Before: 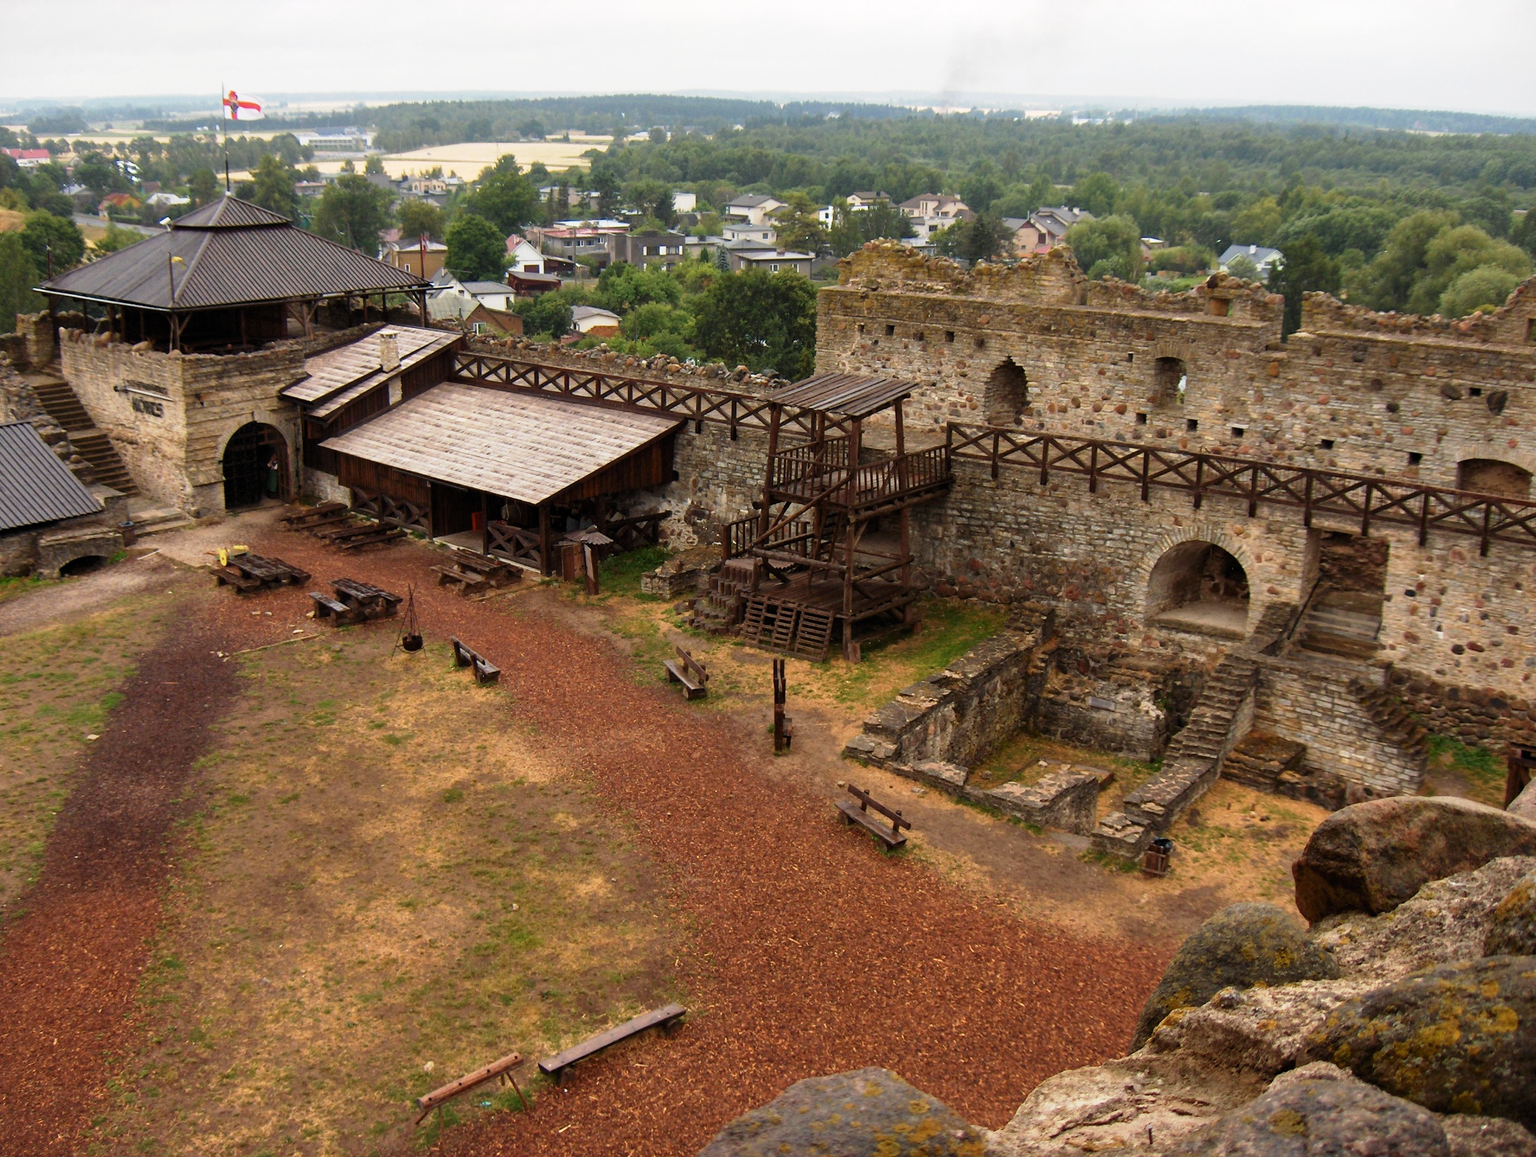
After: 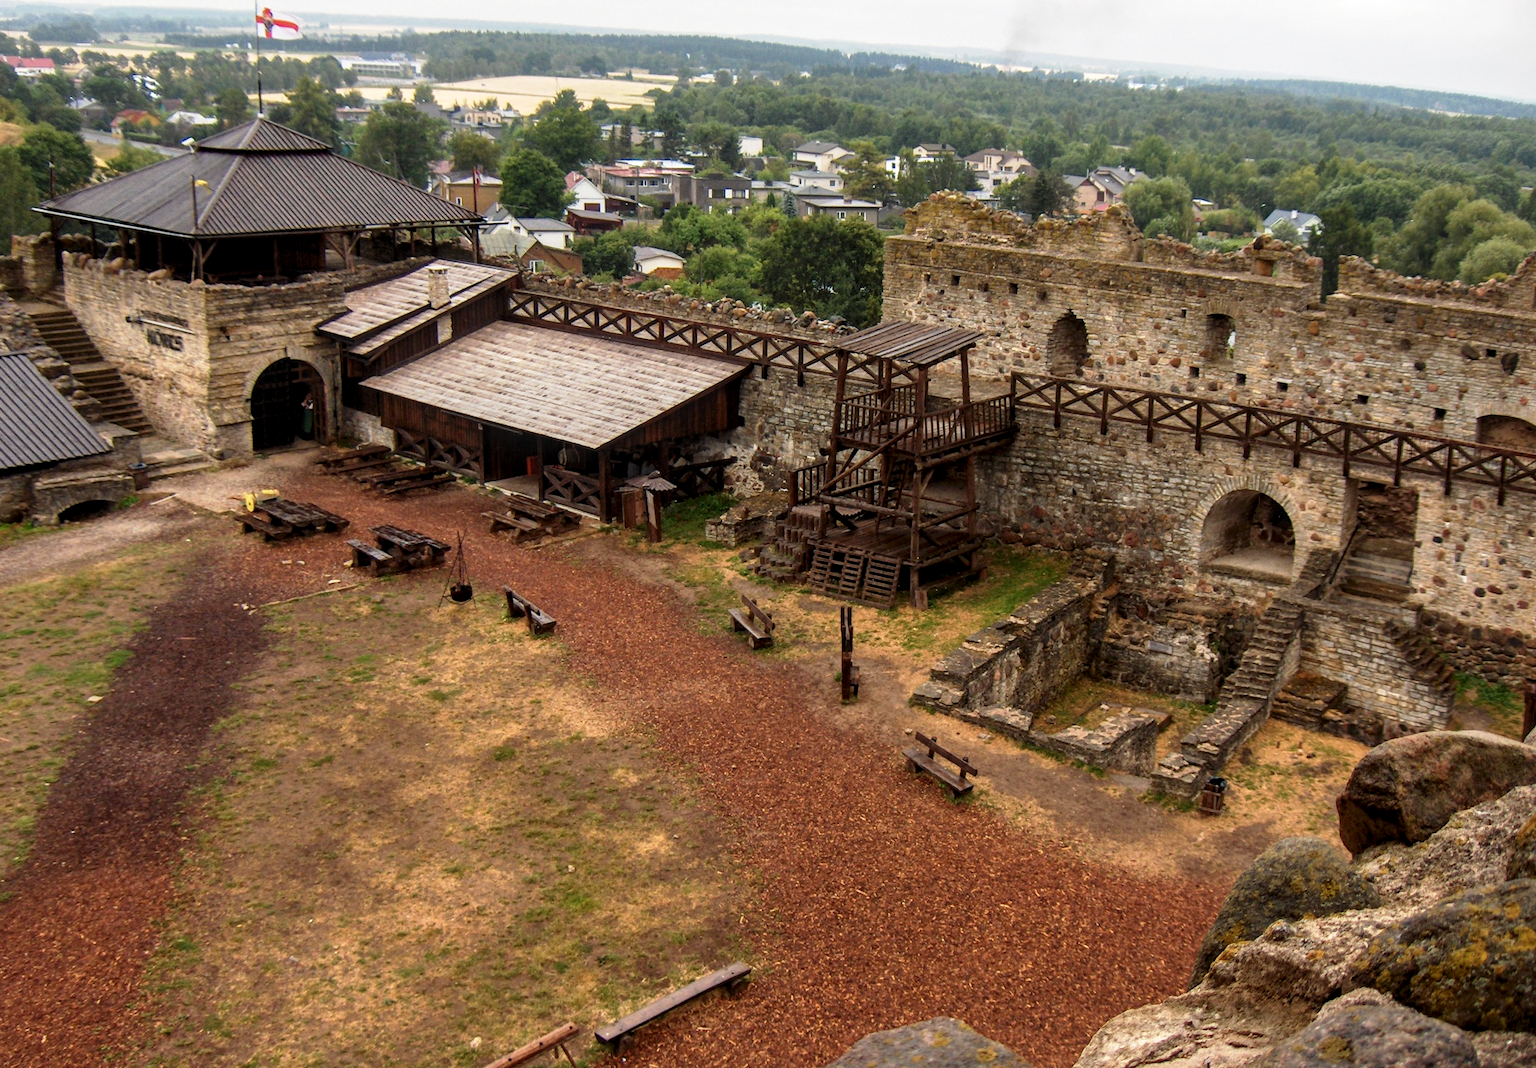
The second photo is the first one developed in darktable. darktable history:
rotate and perspective: rotation -0.013°, lens shift (vertical) -0.027, lens shift (horizontal) 0.178, crop left 0.016, crop right 0.989, crop top 0.082, crop bottom 0.918
local contrast: detail 130%
